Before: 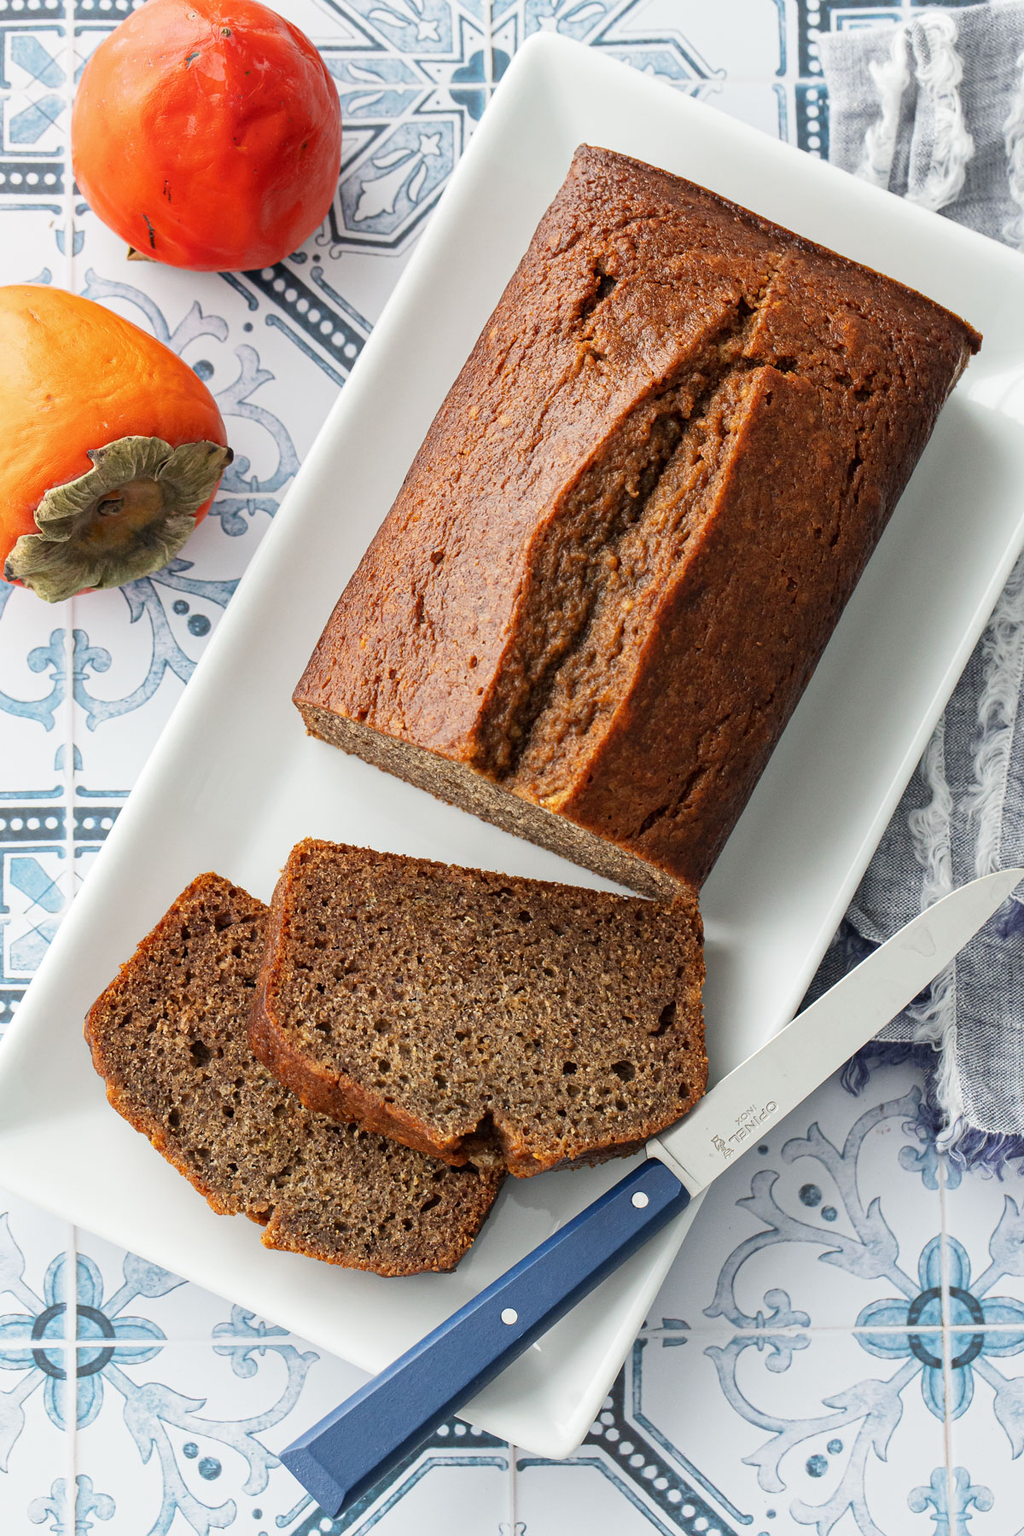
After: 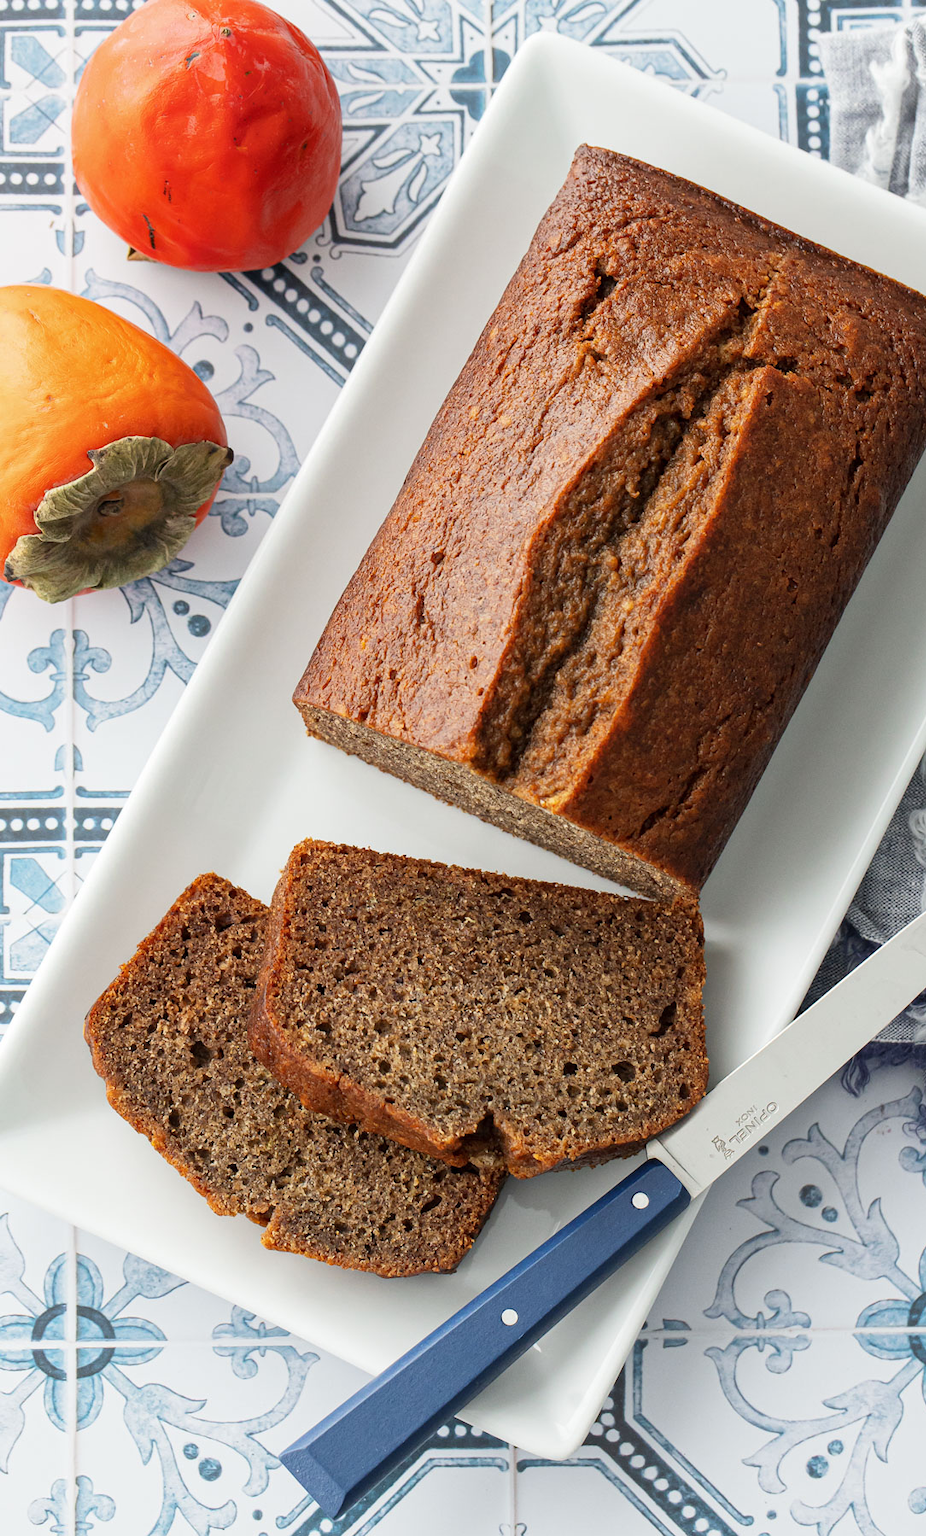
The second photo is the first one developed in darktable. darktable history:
crop: right 9.518%, bottom 0.03%
